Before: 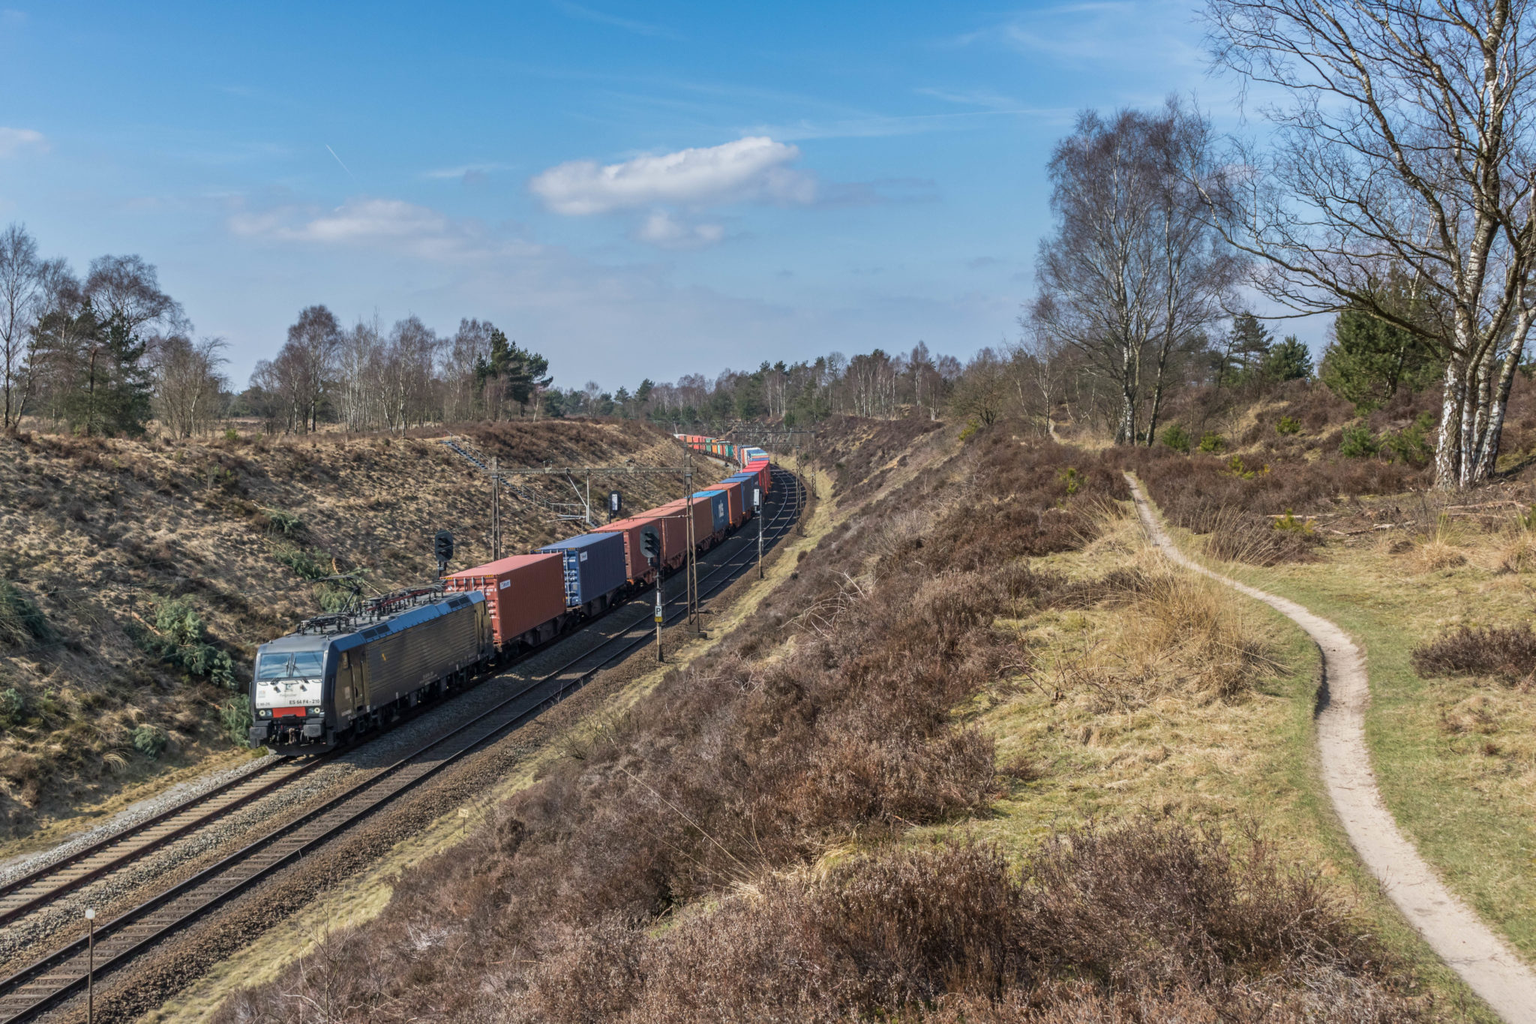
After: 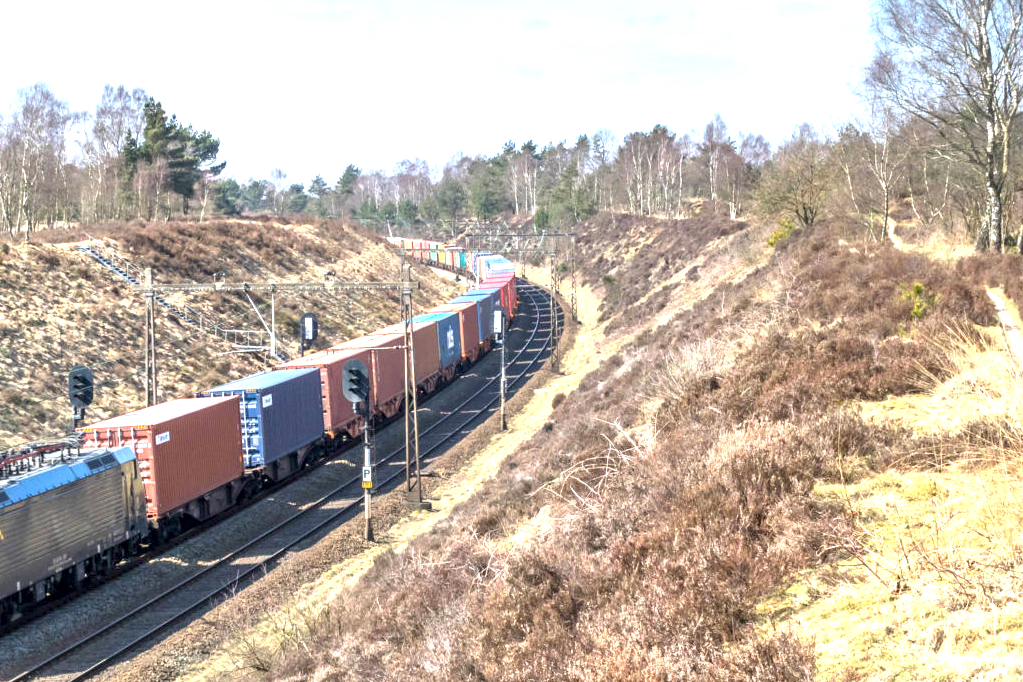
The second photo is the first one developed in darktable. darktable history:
crop: left 25%, top 25%, right 25%, bottom 25%
exposure: black level correction 0.001, exposure 1.84 EV, compensate highlight preservation false
